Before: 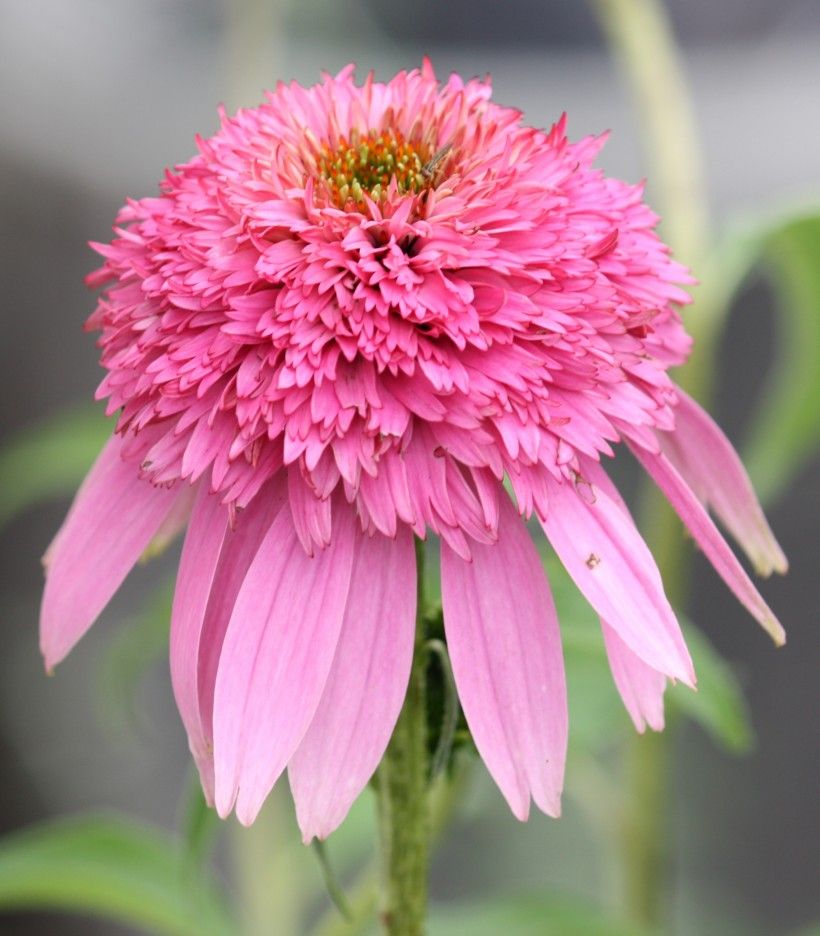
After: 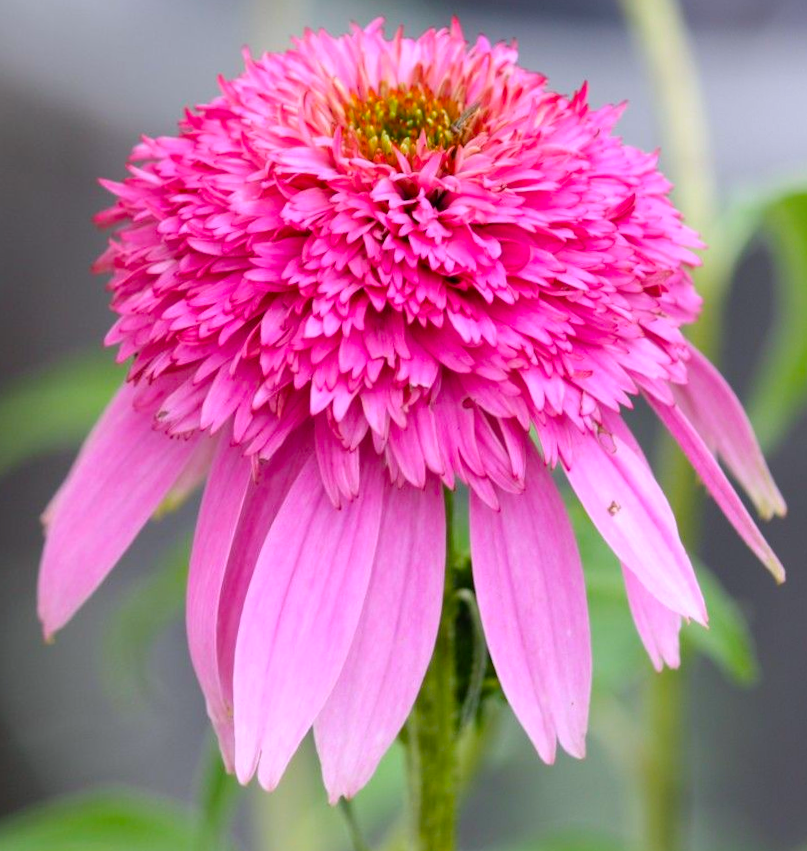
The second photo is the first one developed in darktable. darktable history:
rotate and perspective: rotation -0.013°, lens shift (vertical) -0.027, lens shift (horizontal) 0.178, crop left 0.016, crop right 0.989, crop top 0.082, crop bottom 0.918
color balance rgb: perceptual saturation grading › global saturation 30%, global vibrance 20%
white balance: red 0.984, blue 1.059
